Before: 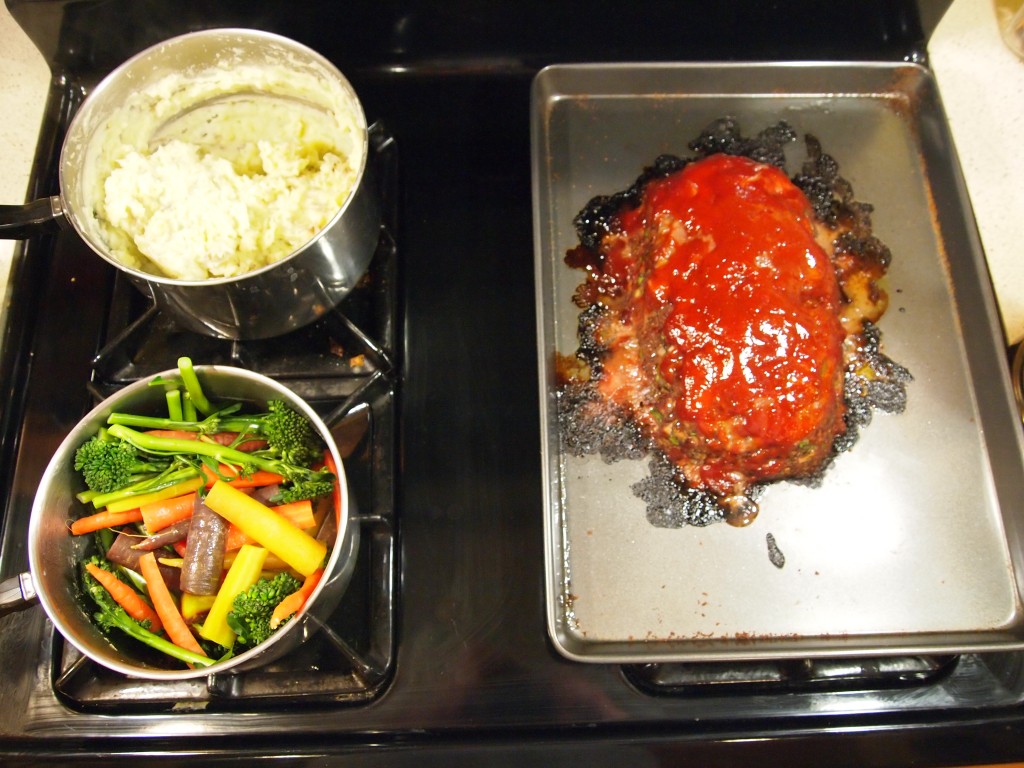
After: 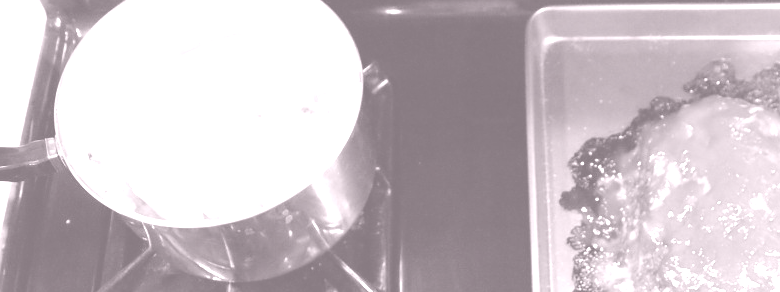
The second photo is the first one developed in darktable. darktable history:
color zones: curves: ch0 [(0, 0.5) (0.143, 0.5) (0.286, 0.456) (0.429, 0.5) (0.571, 0.5) (0.714, 0.5) (0.857, 0.5) (1, 0.5)]; ch1 [(0, 0.5) (0.143, 0.5) (0.286, 0.422) (0.429, 0.5) (0.571, 0.5) (0.714, 0.5) (0.857, 0.5) (1, 0.5)]
color balance rgb: perceptual saturation grading › global saturation 20%, perceptual saturation grading › highlights -25%, perceptual saturation grading › shadows 25%
colorize: hue 25.2°, saturation 83%, source mix 82%, lightness 79%, version 1
crop: left 0.579%, top 7.627%, right 23.167%, bottom 54.275%
